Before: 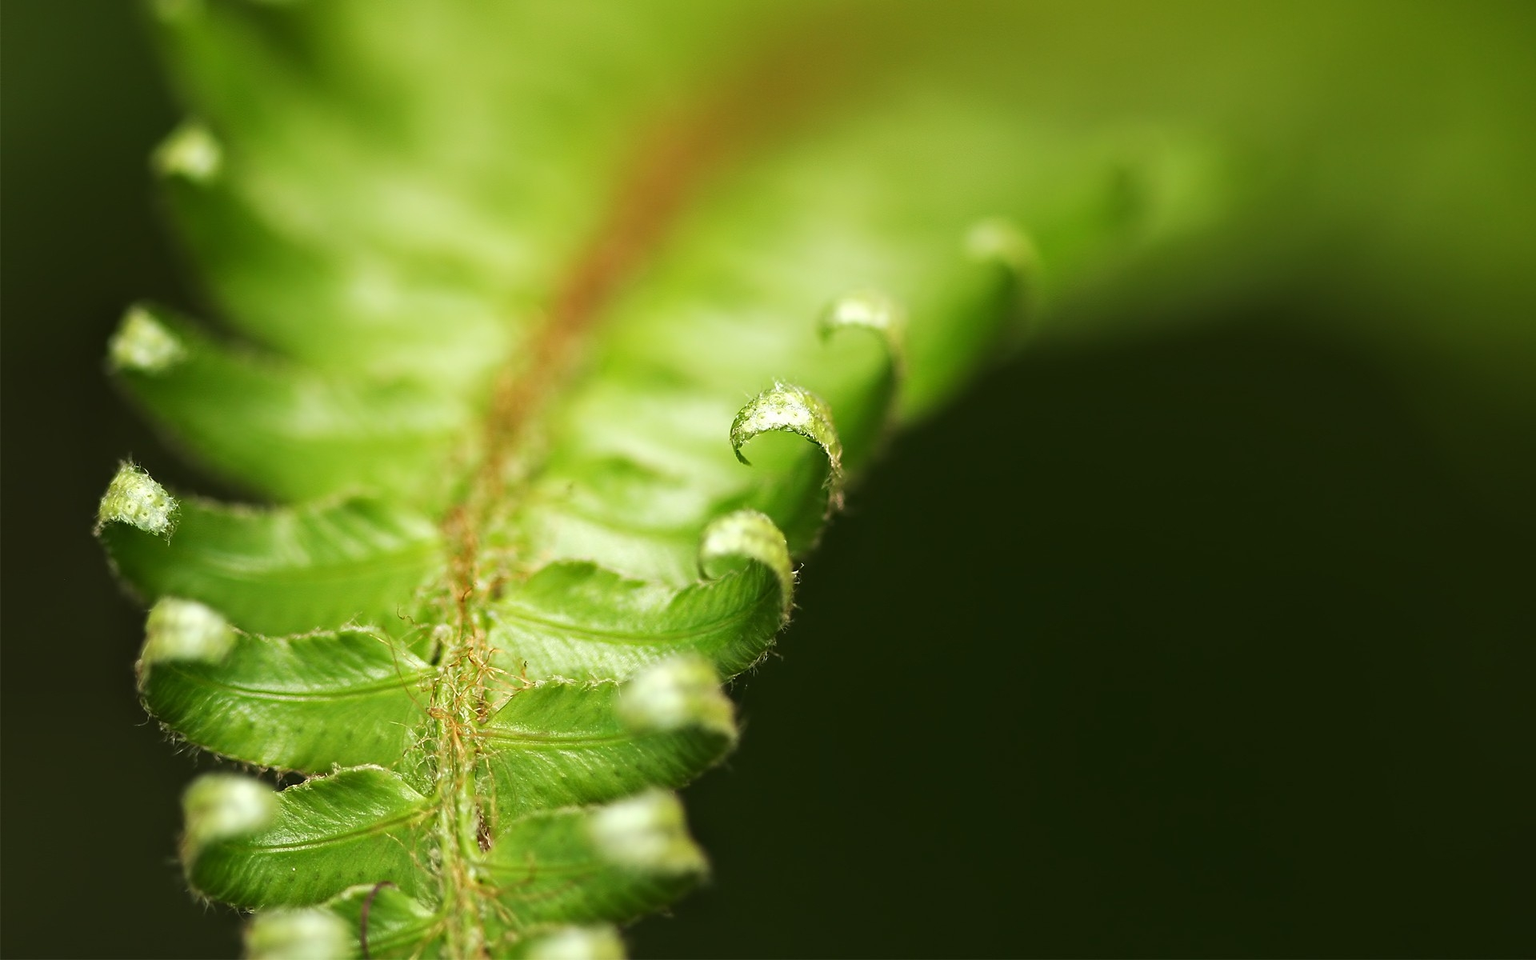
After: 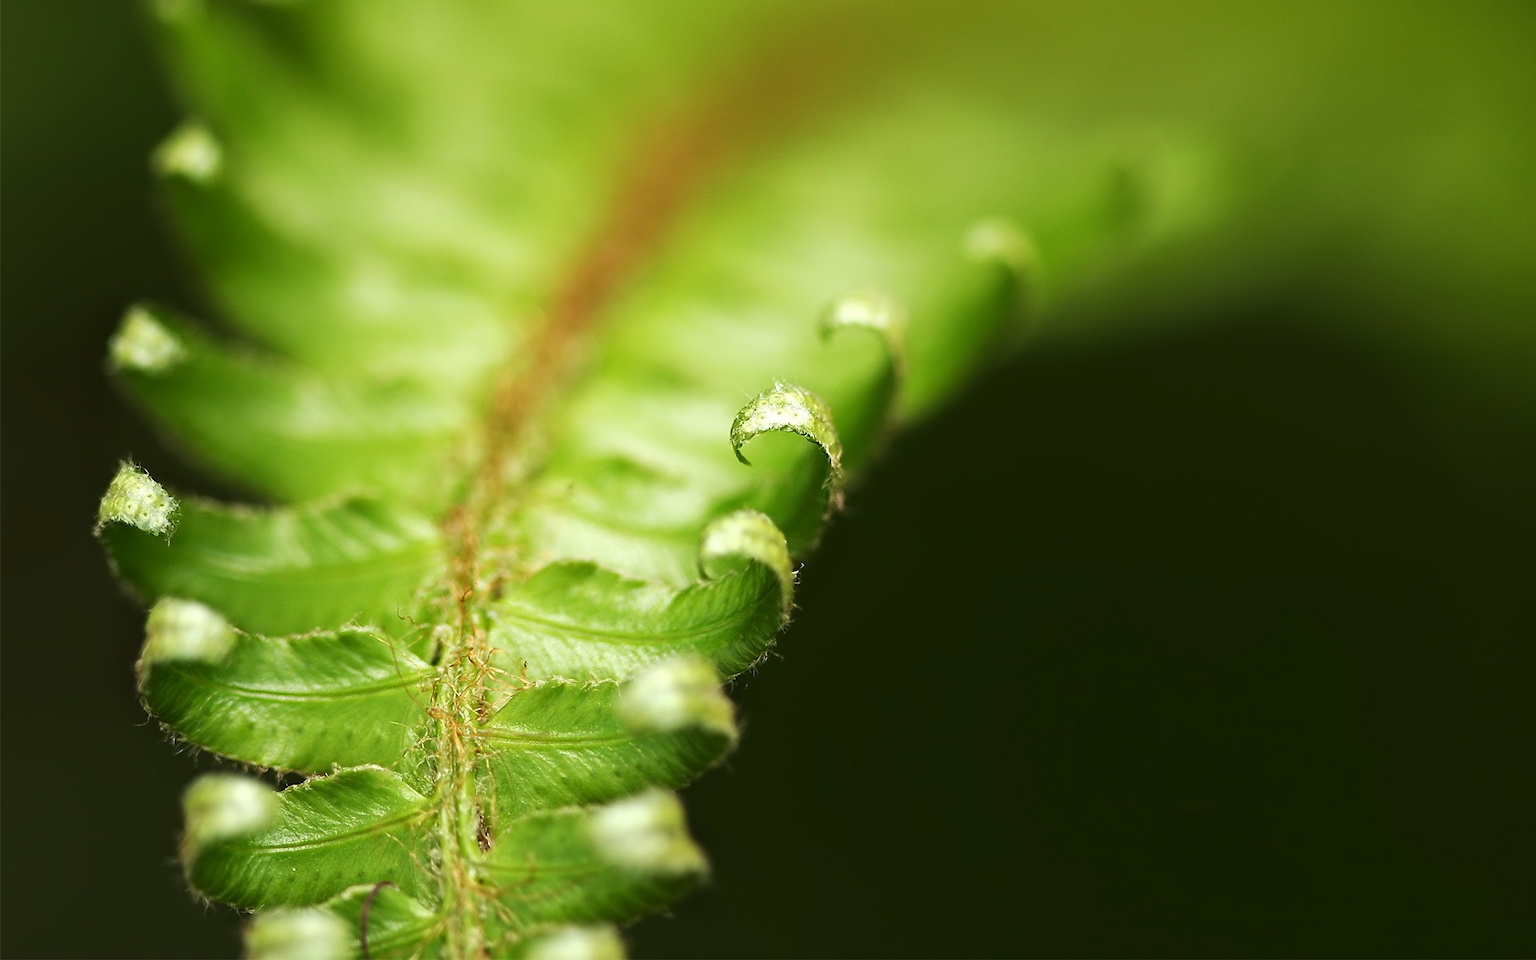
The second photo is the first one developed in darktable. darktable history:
contrast brightness saturation: contrast 0.073
